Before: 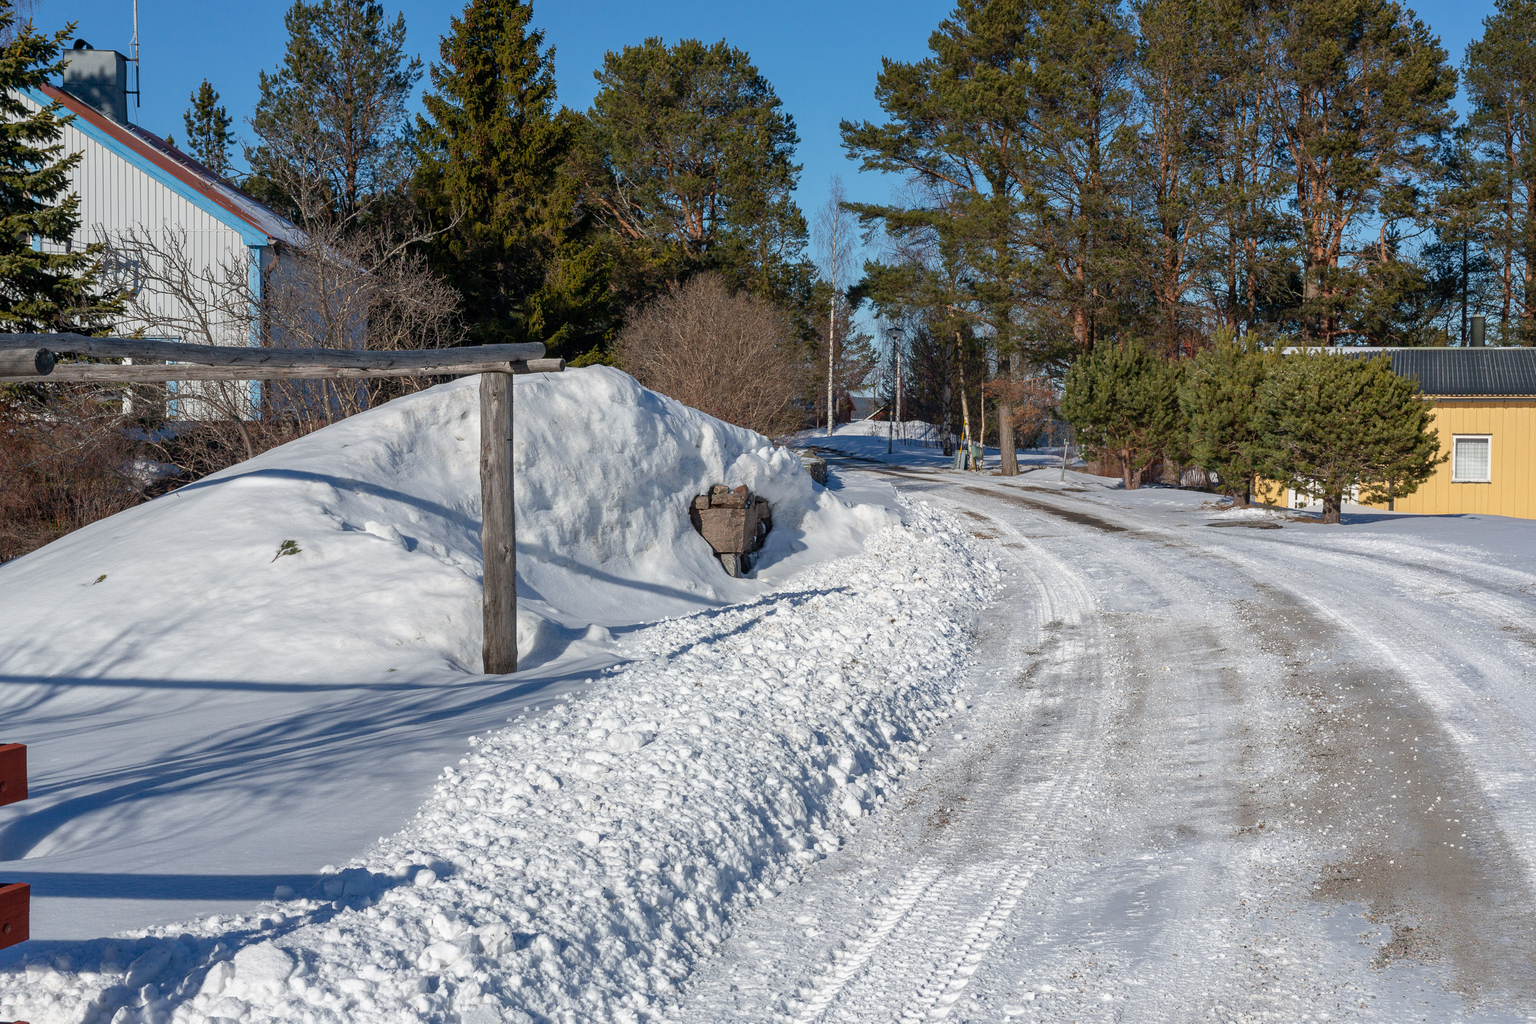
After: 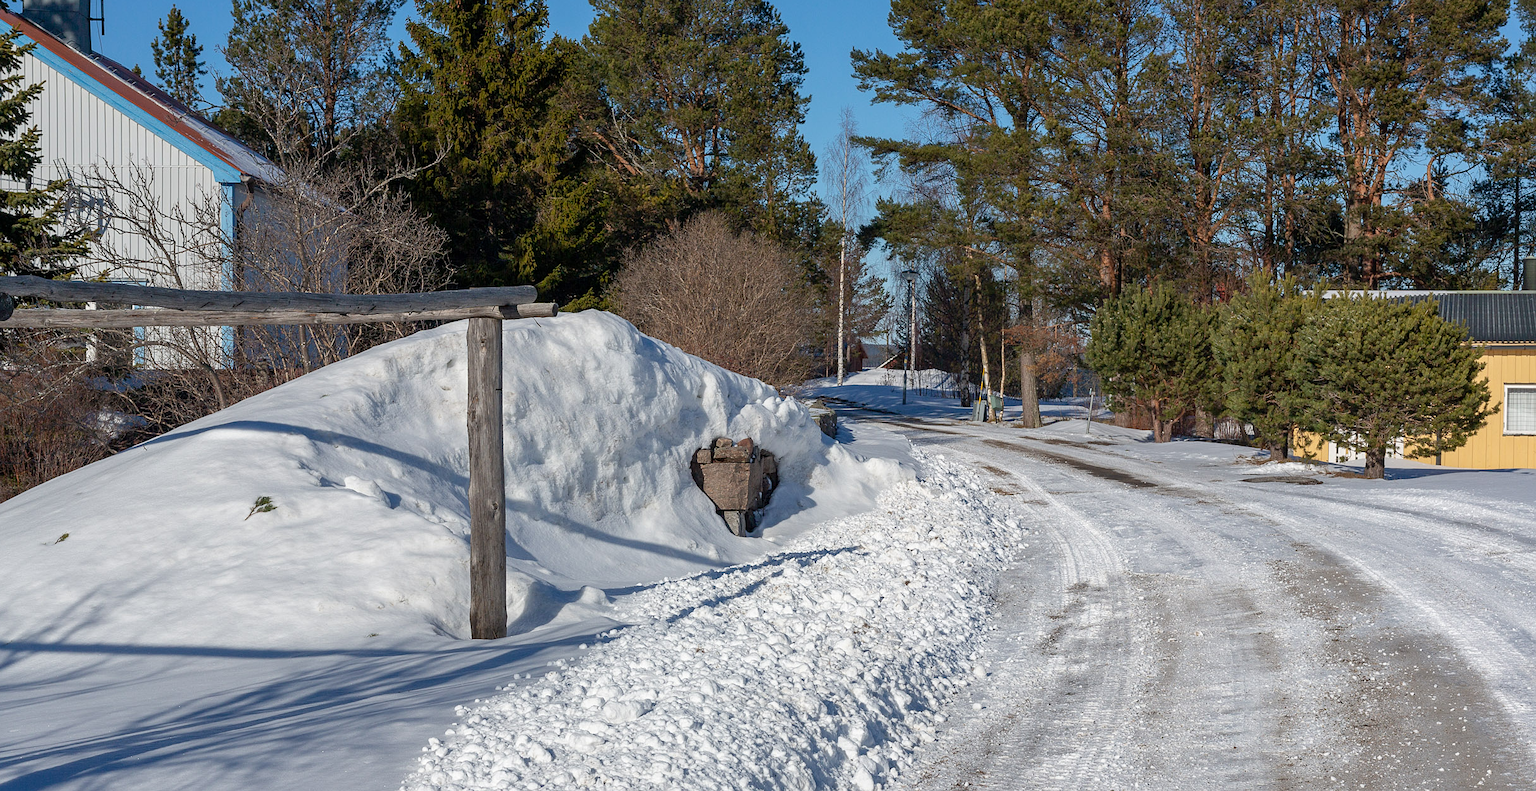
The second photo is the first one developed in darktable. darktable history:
crop: left 2.737%, top 7.287%, right 3.421%, bottom 20.179%
sharpen: radius 1.272, amount 0.305, threshold 0
